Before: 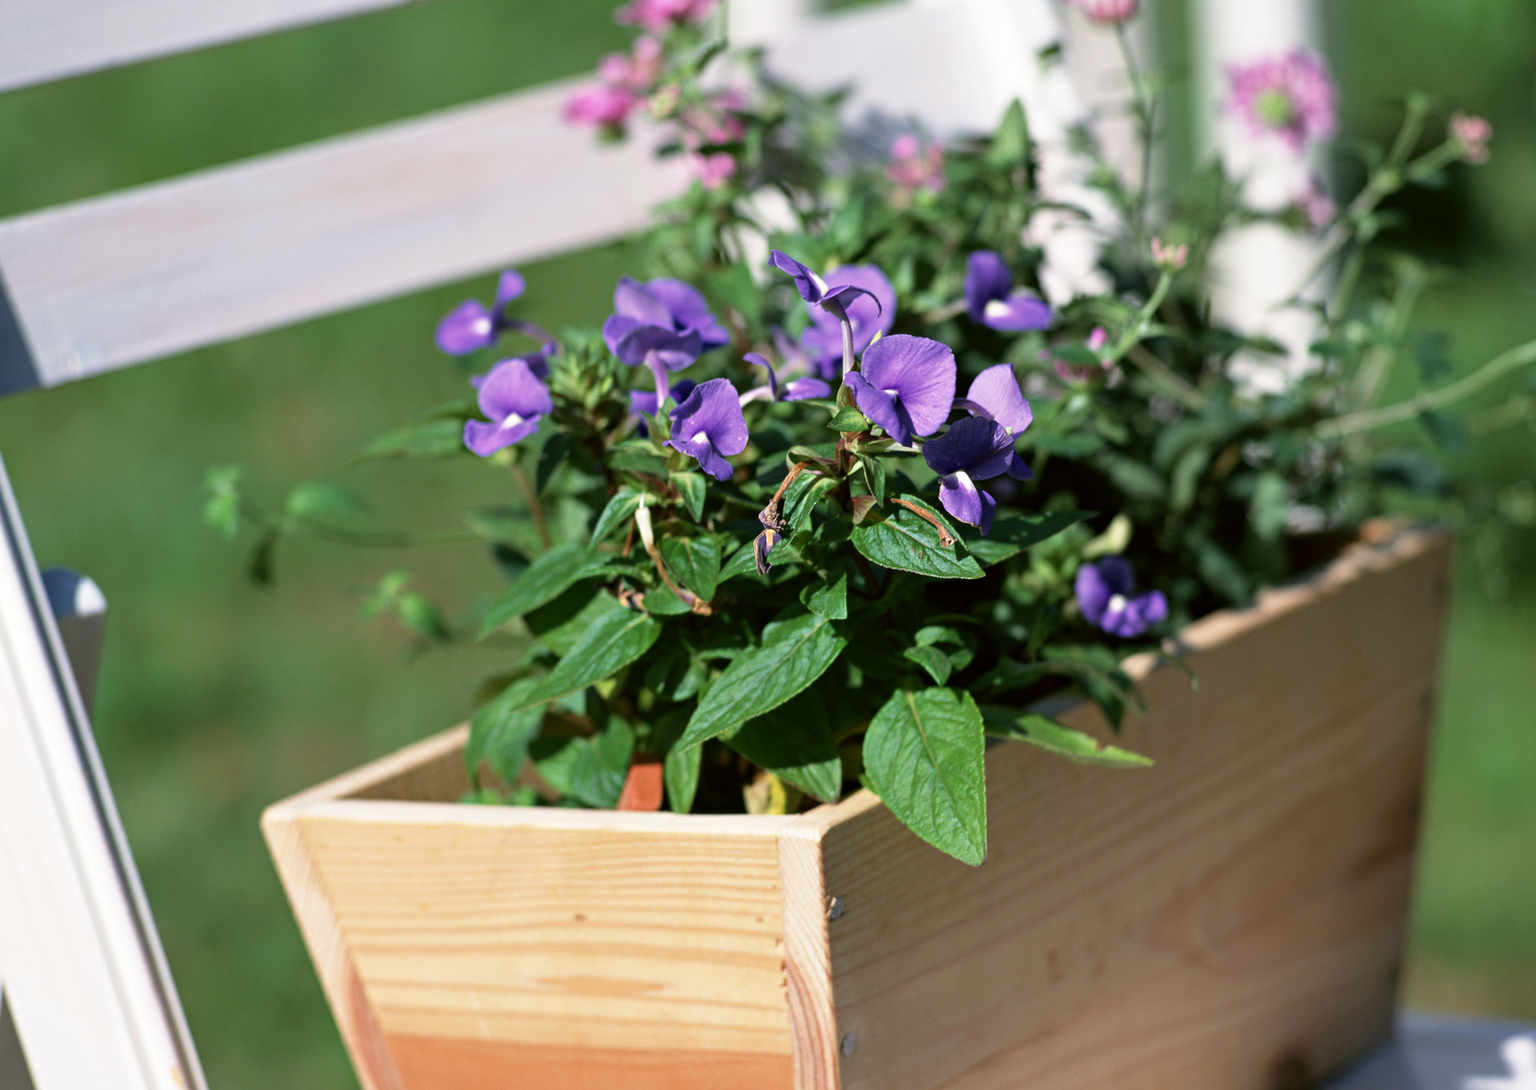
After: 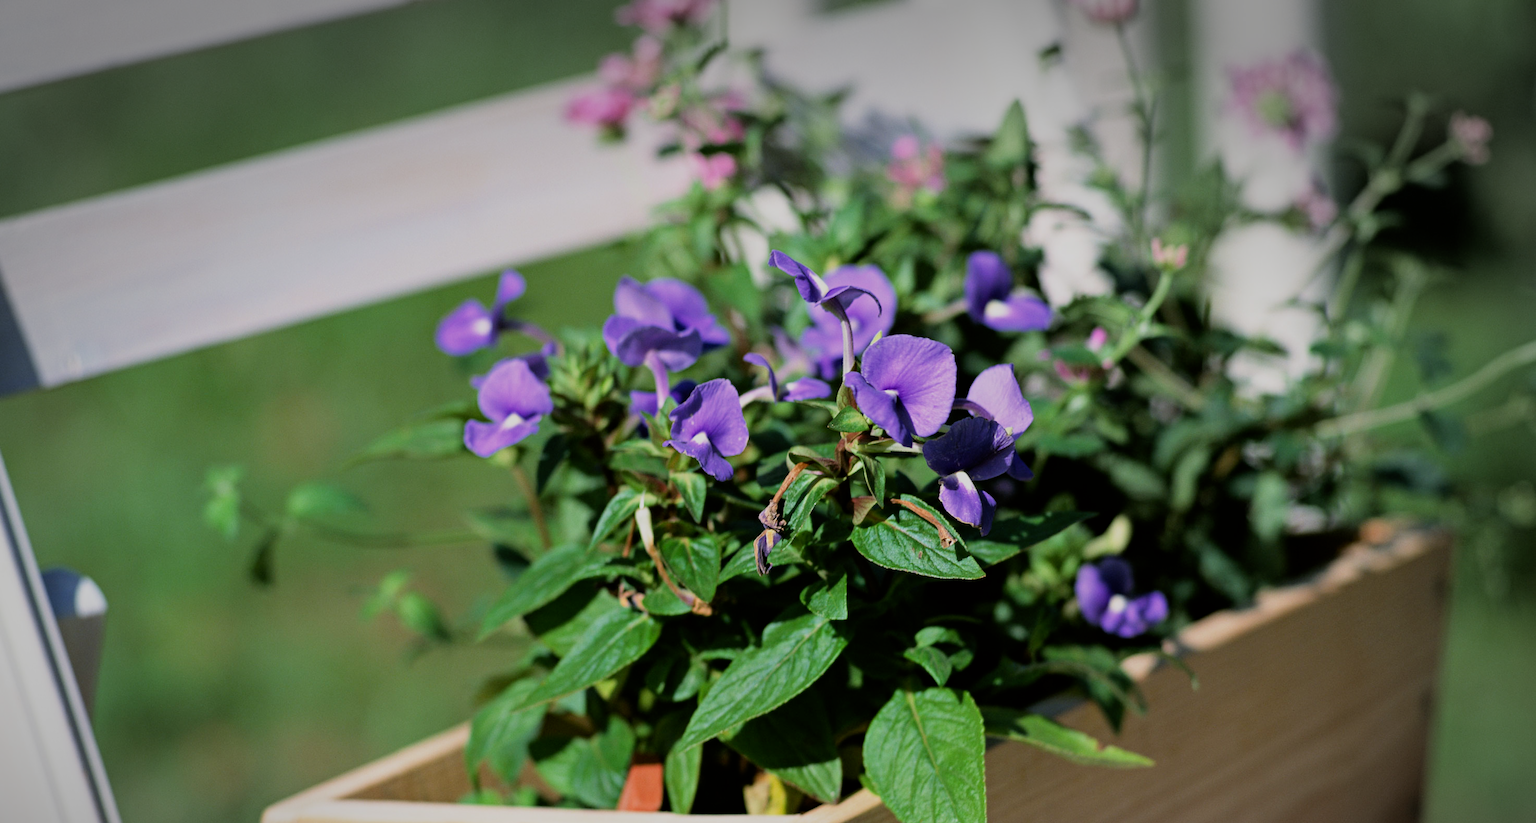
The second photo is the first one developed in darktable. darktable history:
crop: bottom 24.496%
vignetting: center (-0.028, 0.244), automatic ratio true
color correction: highlights b* -0.011, saturation 1.12
filmic rgb: black relative exposure -7.65 EV, white relative exposure 4.56 EV, hardness 3.61, iterations of high-quality reconstruction 0
